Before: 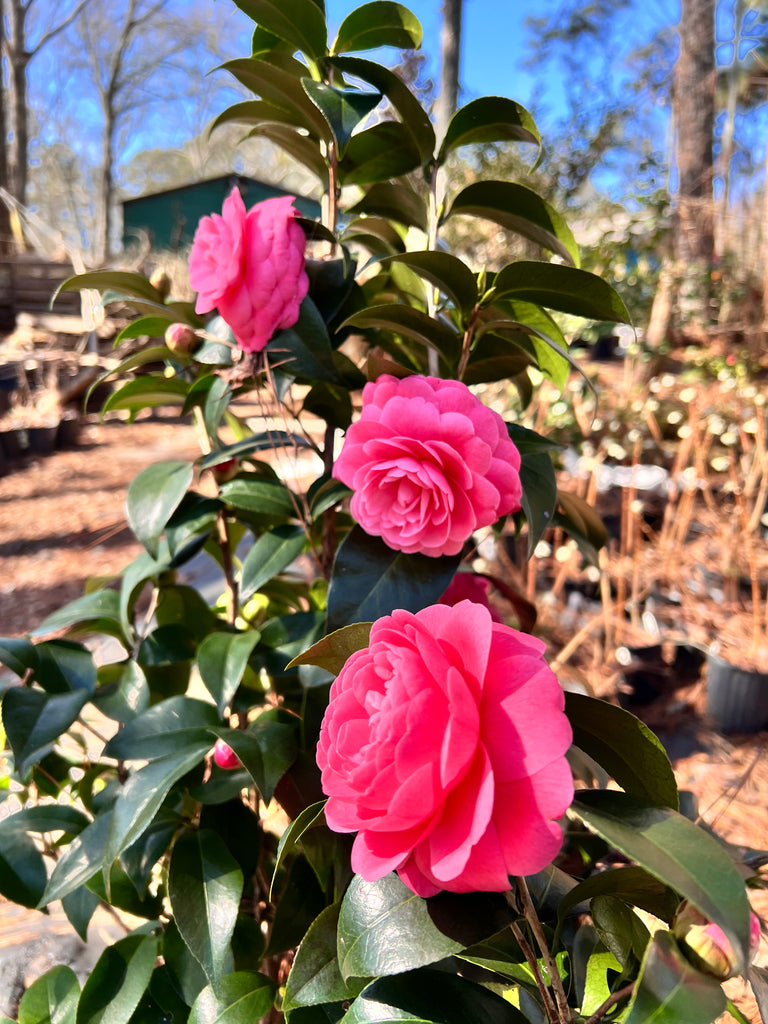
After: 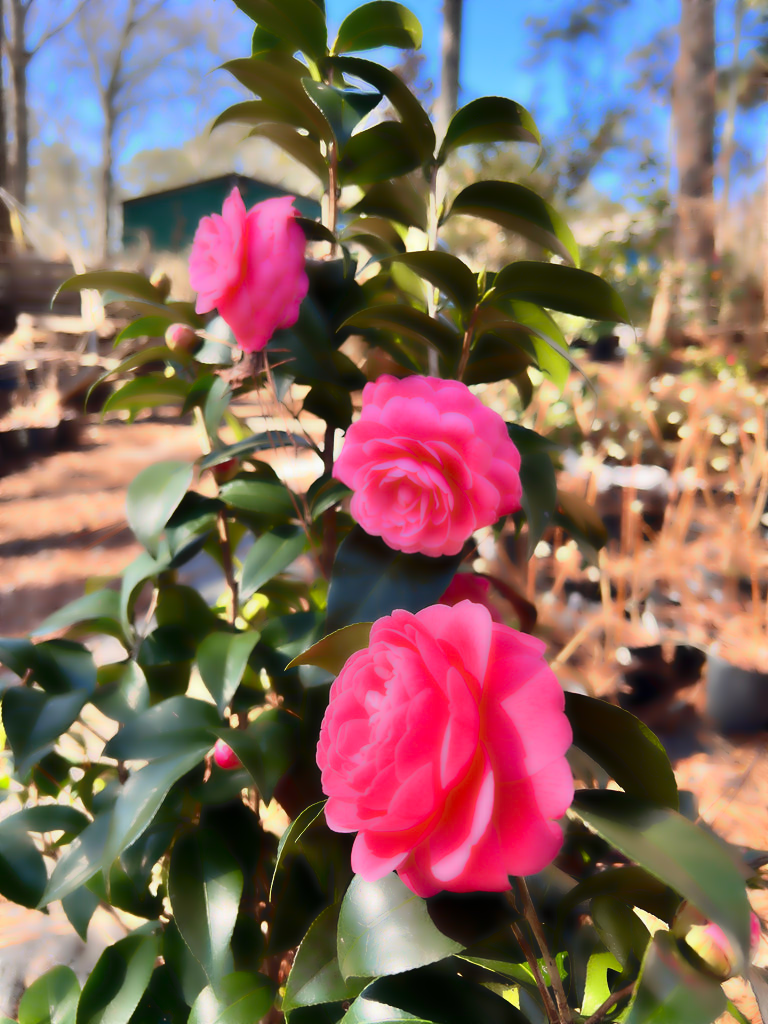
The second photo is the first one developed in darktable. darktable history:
tone equalizer: on, module defaults
lowpass: radius 4, soften with bilateral filter, unbound 0
